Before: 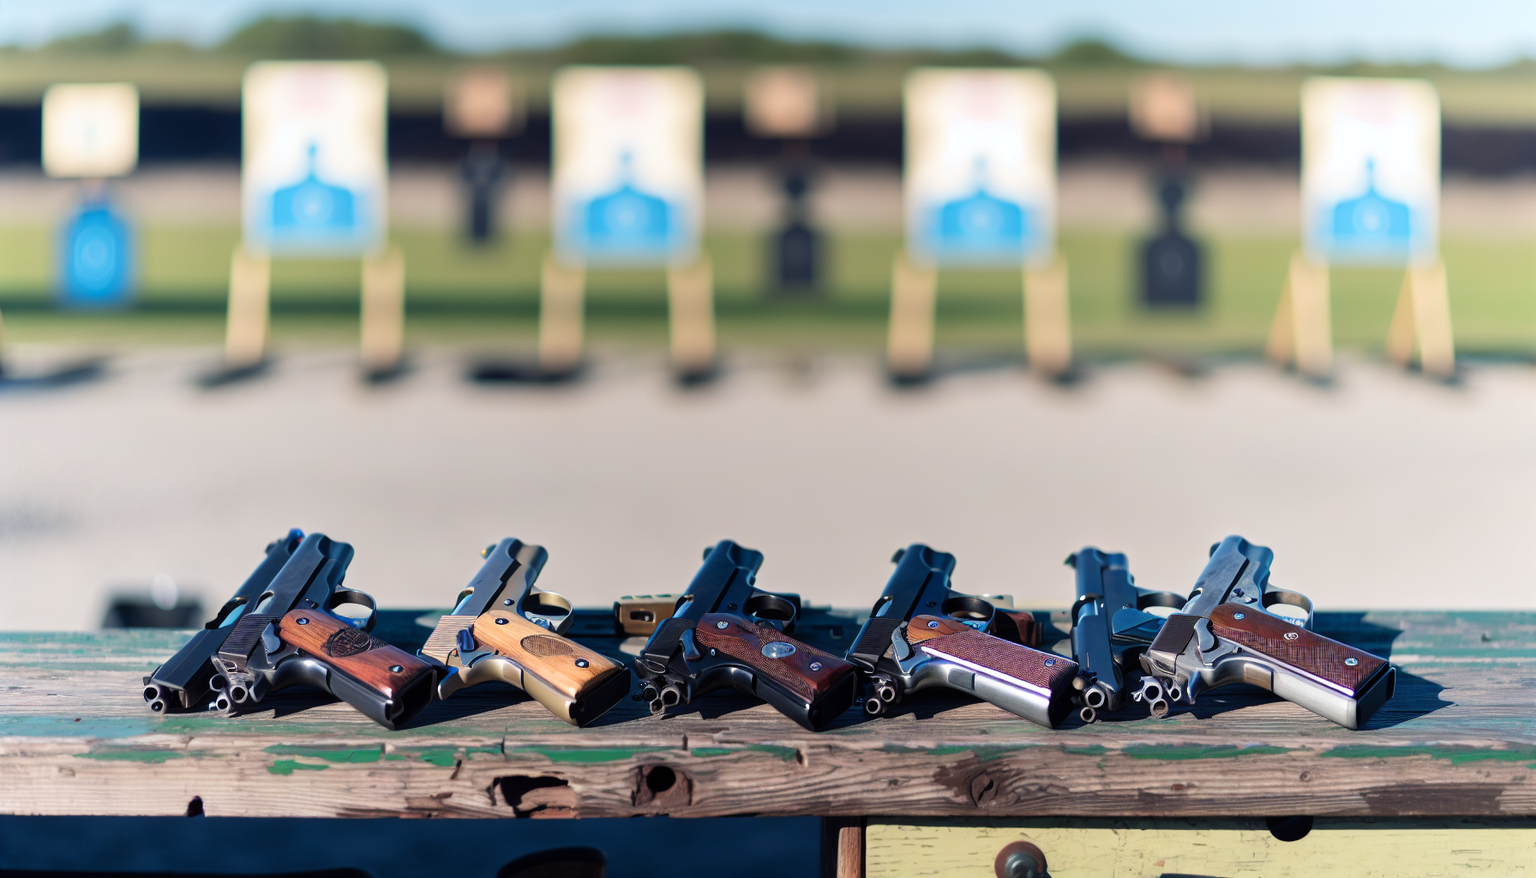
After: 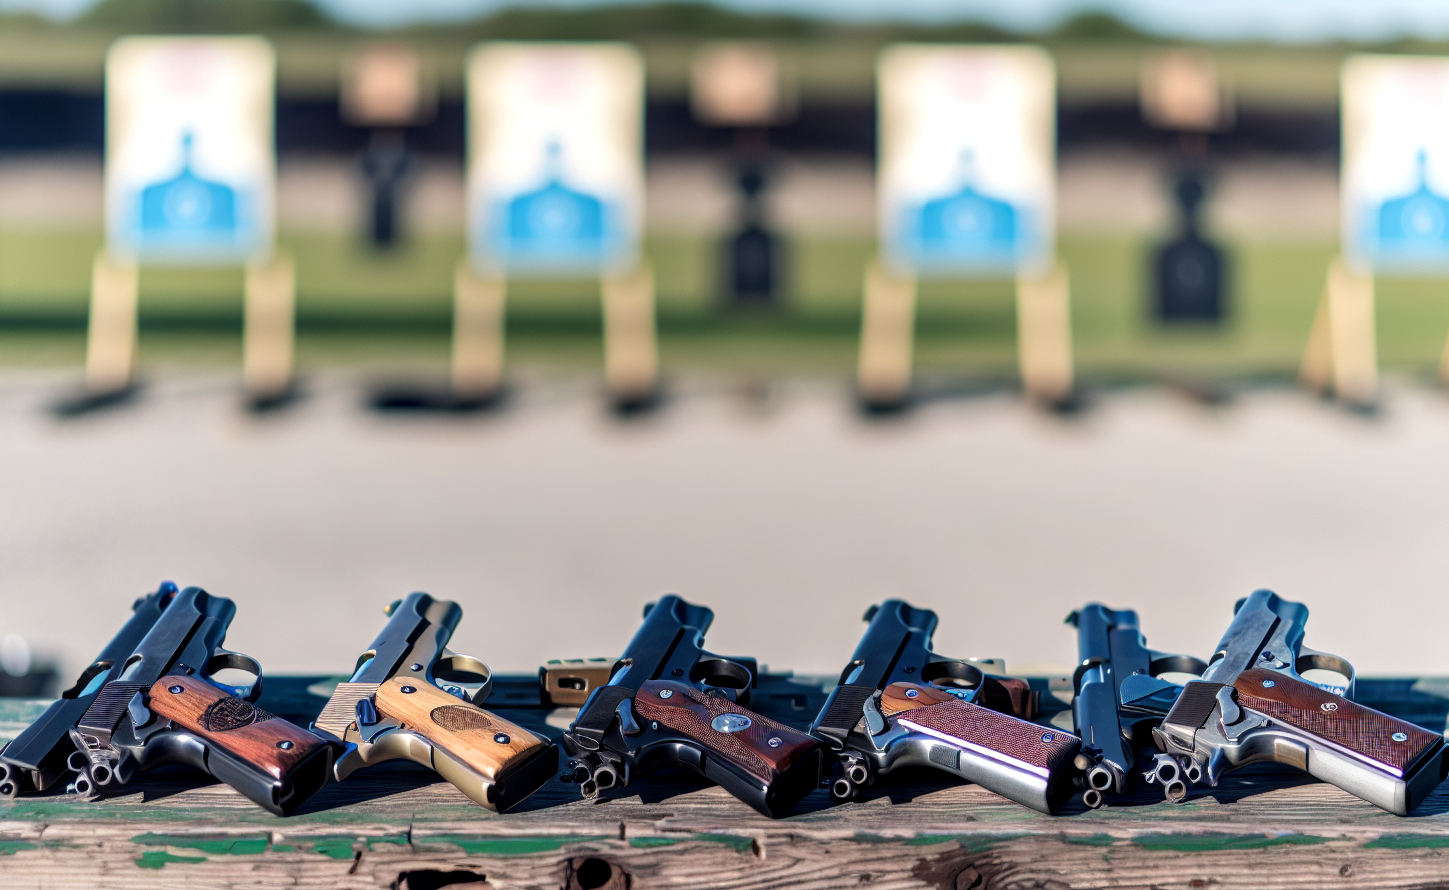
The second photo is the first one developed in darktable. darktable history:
crop: left 9.929%, top 3.475%, right 9.188%, bottom 9.529%
local contrast: highlights 61%, detail 143%, midtone range 0.428
